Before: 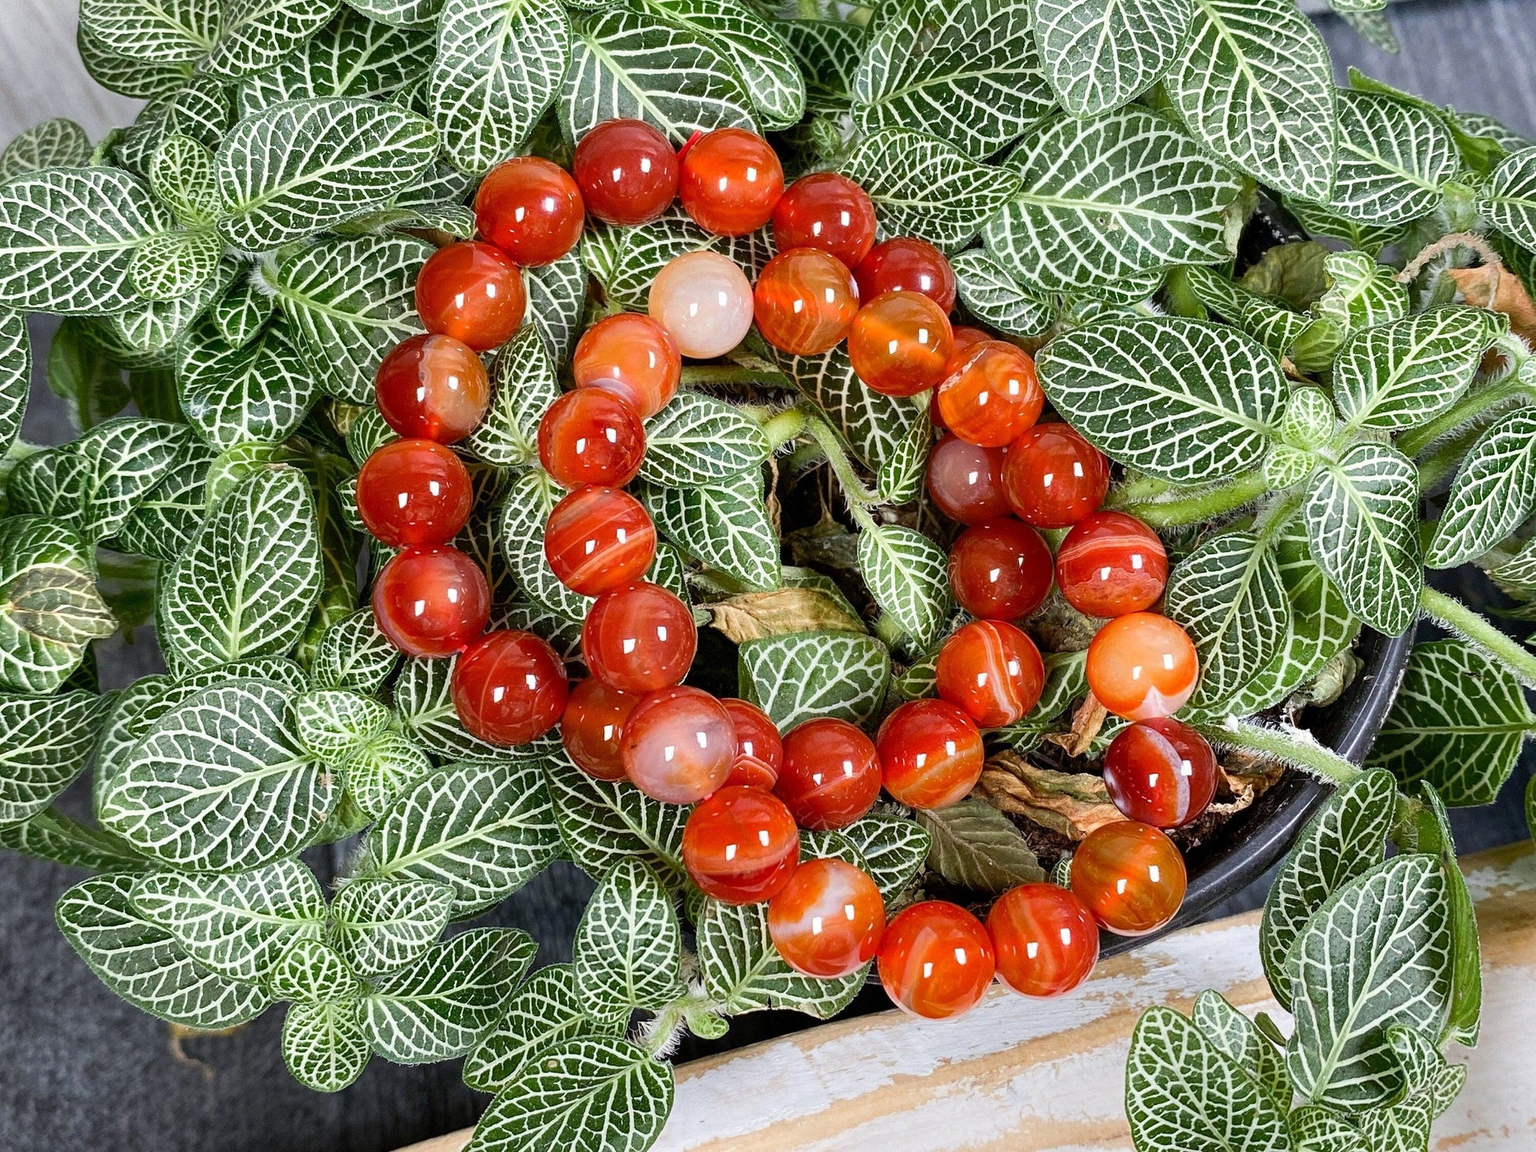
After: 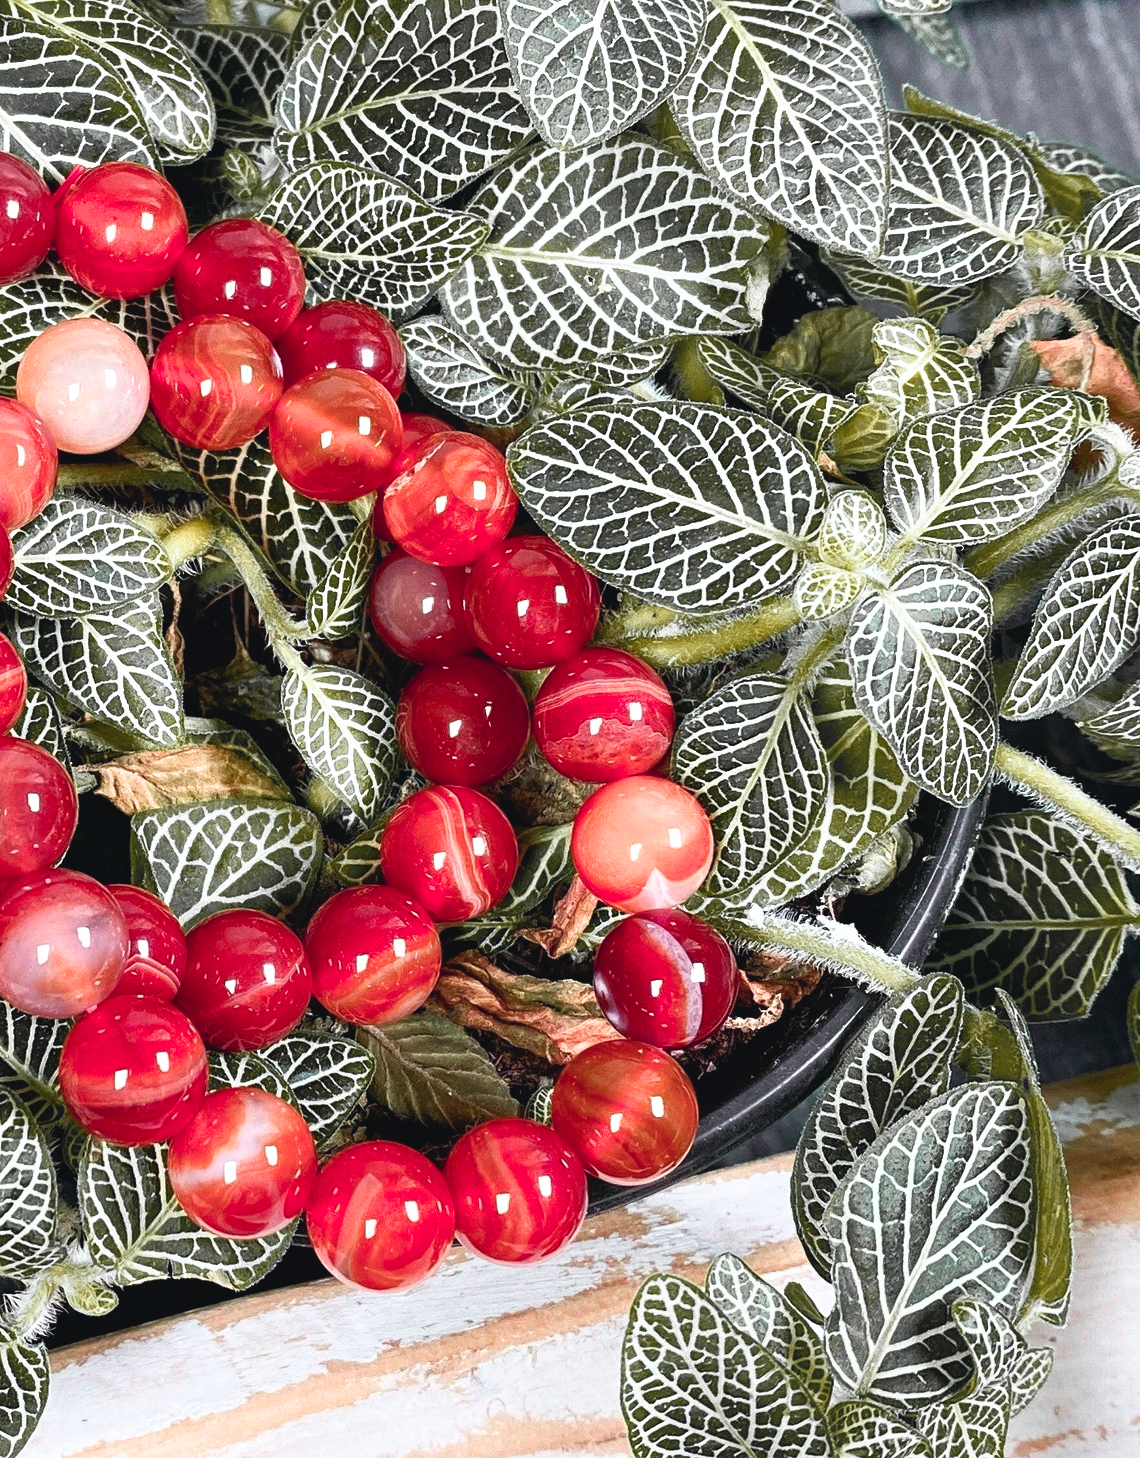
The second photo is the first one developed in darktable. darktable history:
color zones: curves: ch1 [(0.29, 0.492) (0.373, 0.185) (0.509, 0.481)]; ch2 [(0.25, 0.462) (0.749, 0.457)], mix 40.67%
tone curve: curves: ch0 [(0.001, 0.042) (0.128, 0.16) (0.452, 0.42) (0.603, 0.566) (0.754, 0.733) (1, 1)]; ch1 [(0, 0) (0.325, 0.327) (0.412, 0.441) (0.473, 0.466) (0.5, 0.499) (0.549, 0.558) (0.617, 0.625) (0.713, 0.7) (1, 1)]; ch2 [(0, 0) (0.386, 0.397) (0.445, 0.47) (0.505, 0.498) (0.529, 0.524) (0.574, 0.569) (0.652, 0.641) (1, 1)], color space Lab, independent channels, preserve colors none
filmic rgb: black relative exposure -9.08 EV, white relative exposure 2.3 EV, hardness 7.49
crop: left 41.402%
